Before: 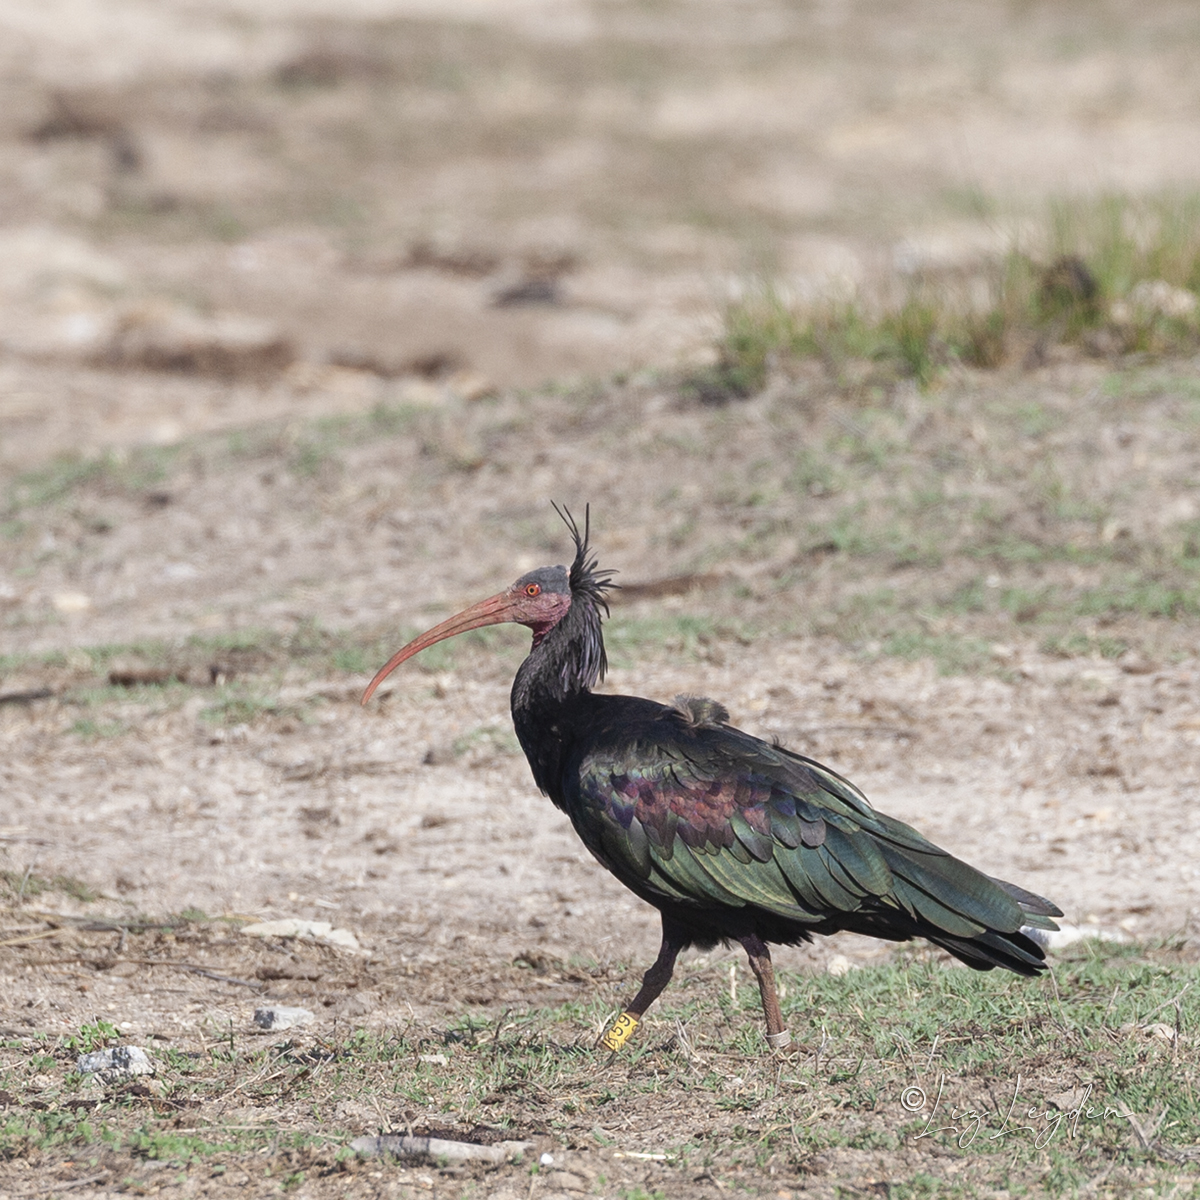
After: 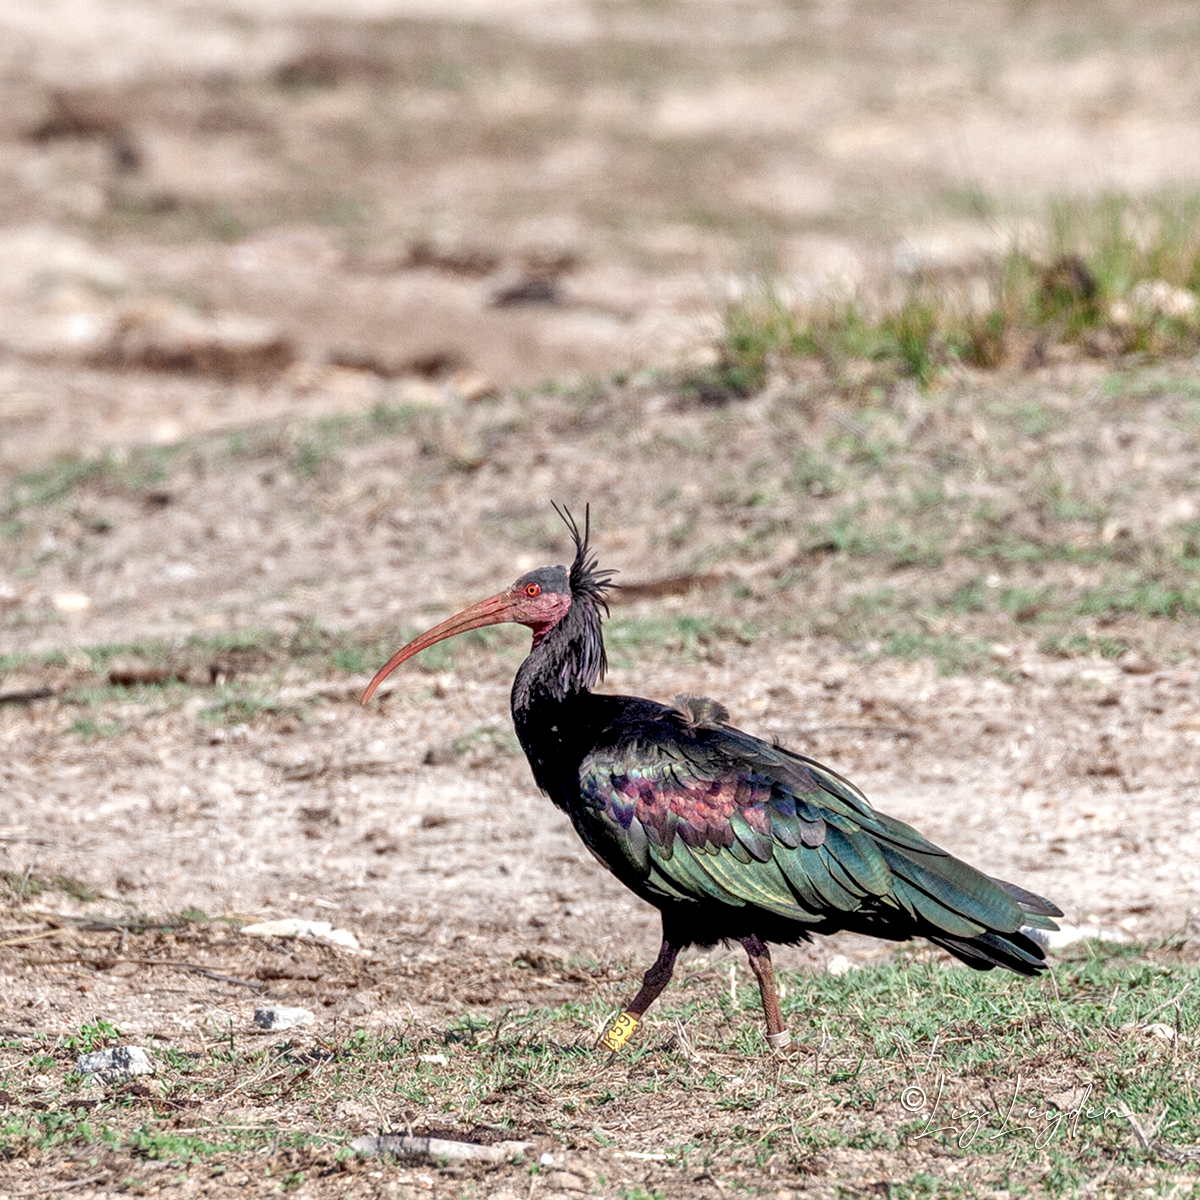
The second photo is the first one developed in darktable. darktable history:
local contrast: detail 160%
tone equalizer: -7 EV 0.15 EV, -6 EV 0.6 EV, -5 EV 1.15 EV, -4 EV 1.33 EV, -3 EV 1.15 EV, -2 EV 0.6 EV, -1 EV 0.15 EV, mask exposure compensation -0.5 EV
exposure: black level correction 0.011, compensate highlight preservation false
